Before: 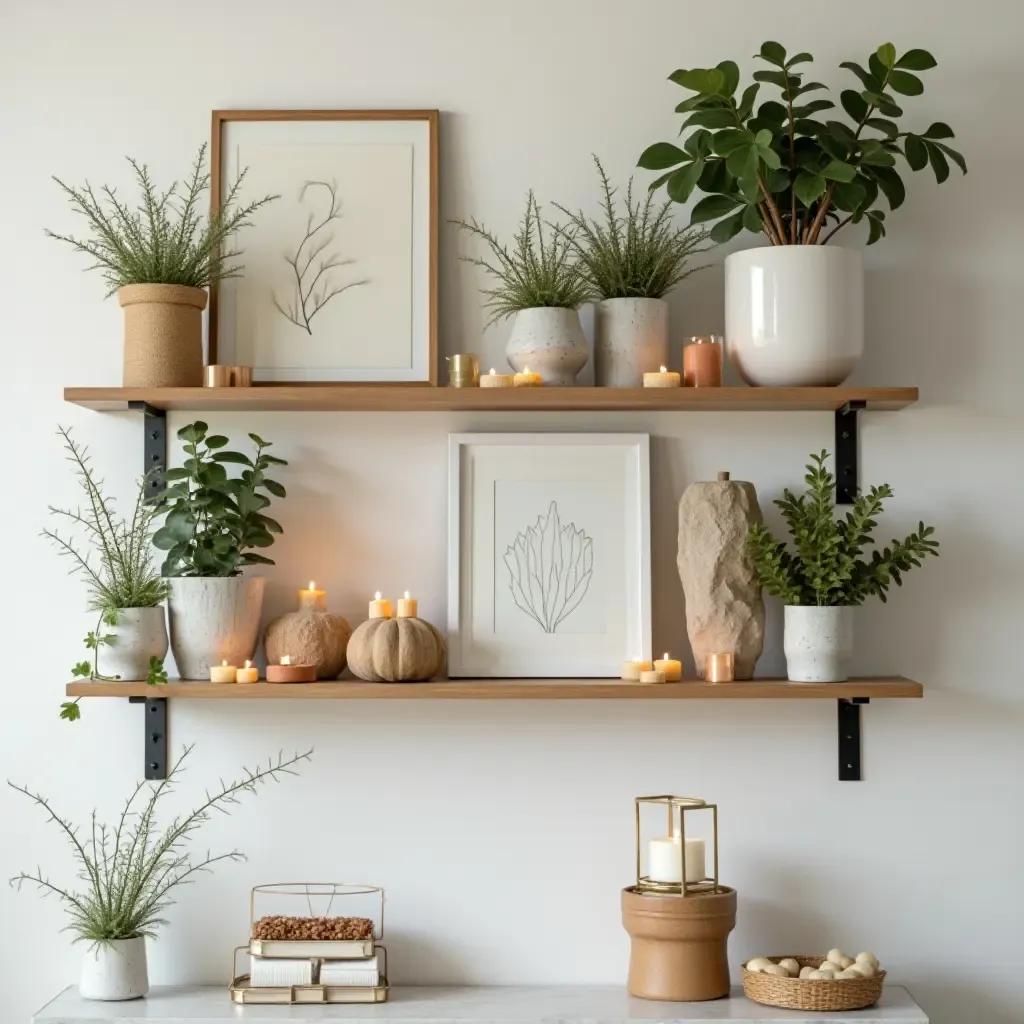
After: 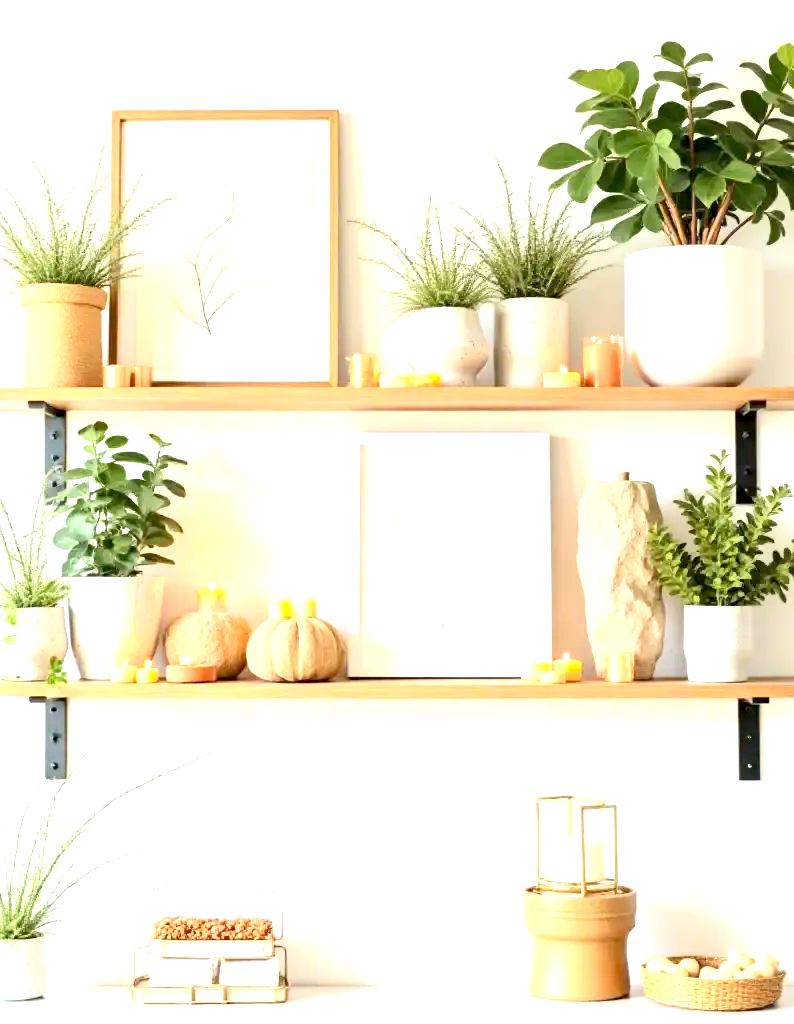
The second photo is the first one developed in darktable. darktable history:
exposure: black level correction 0.001, exposure 1.999 EV, compensate highlight preservation false
crop: left 9.852%, right 12.607%
contrast brightness saturation: contrast 0.197, brightness 0.154, saturation 0.148
